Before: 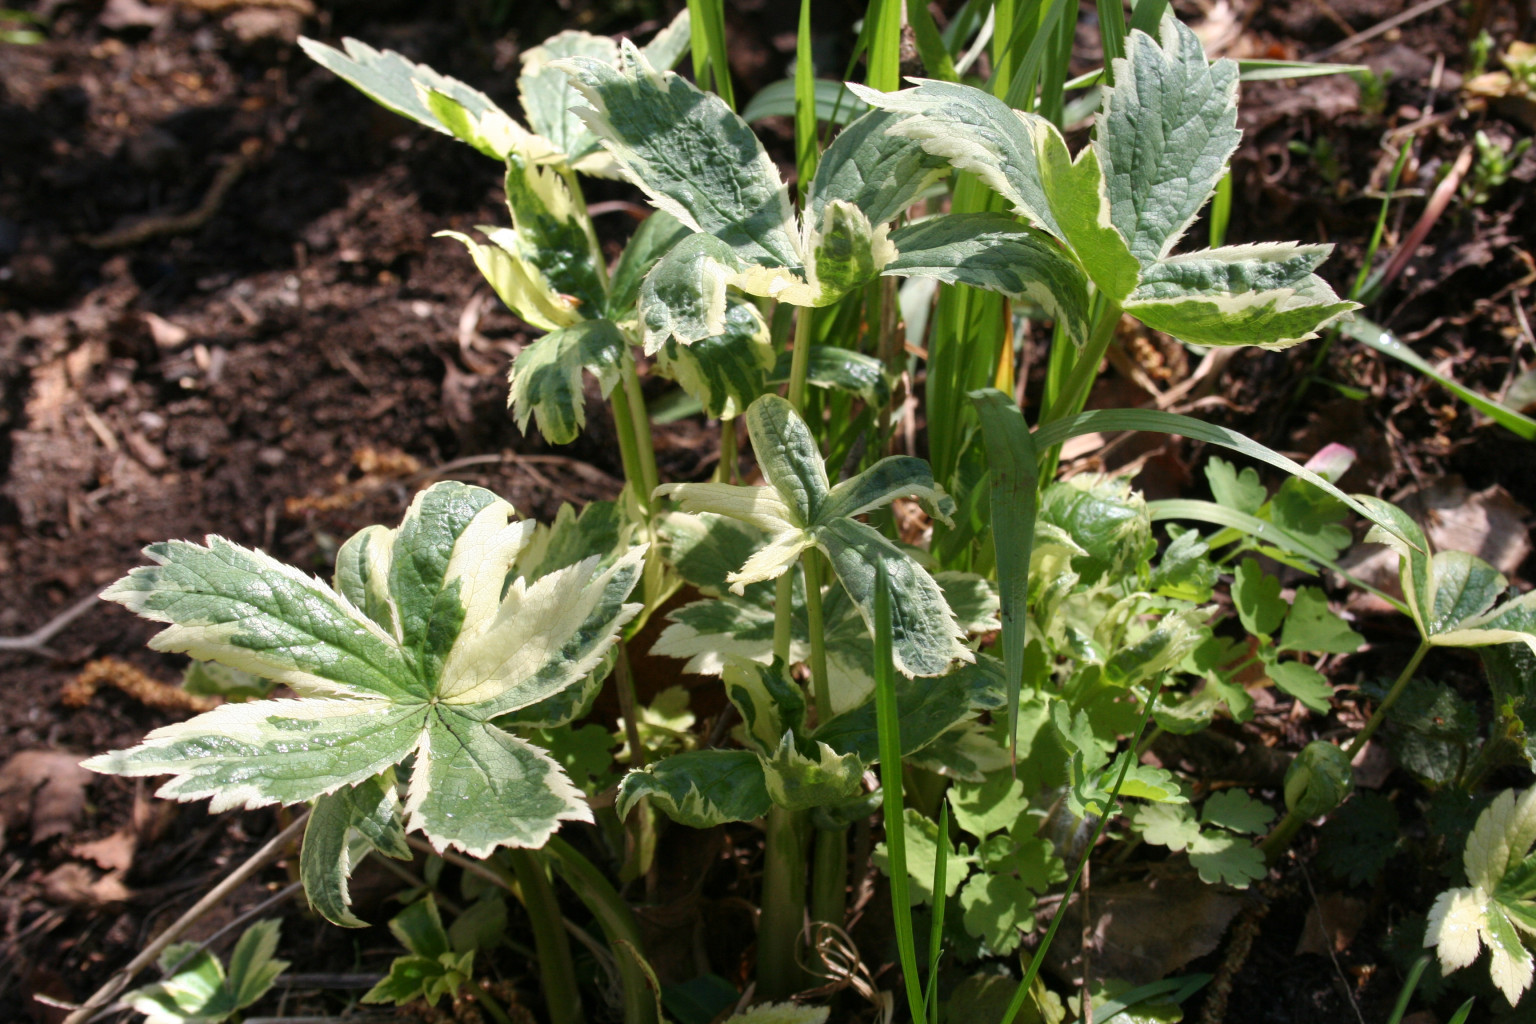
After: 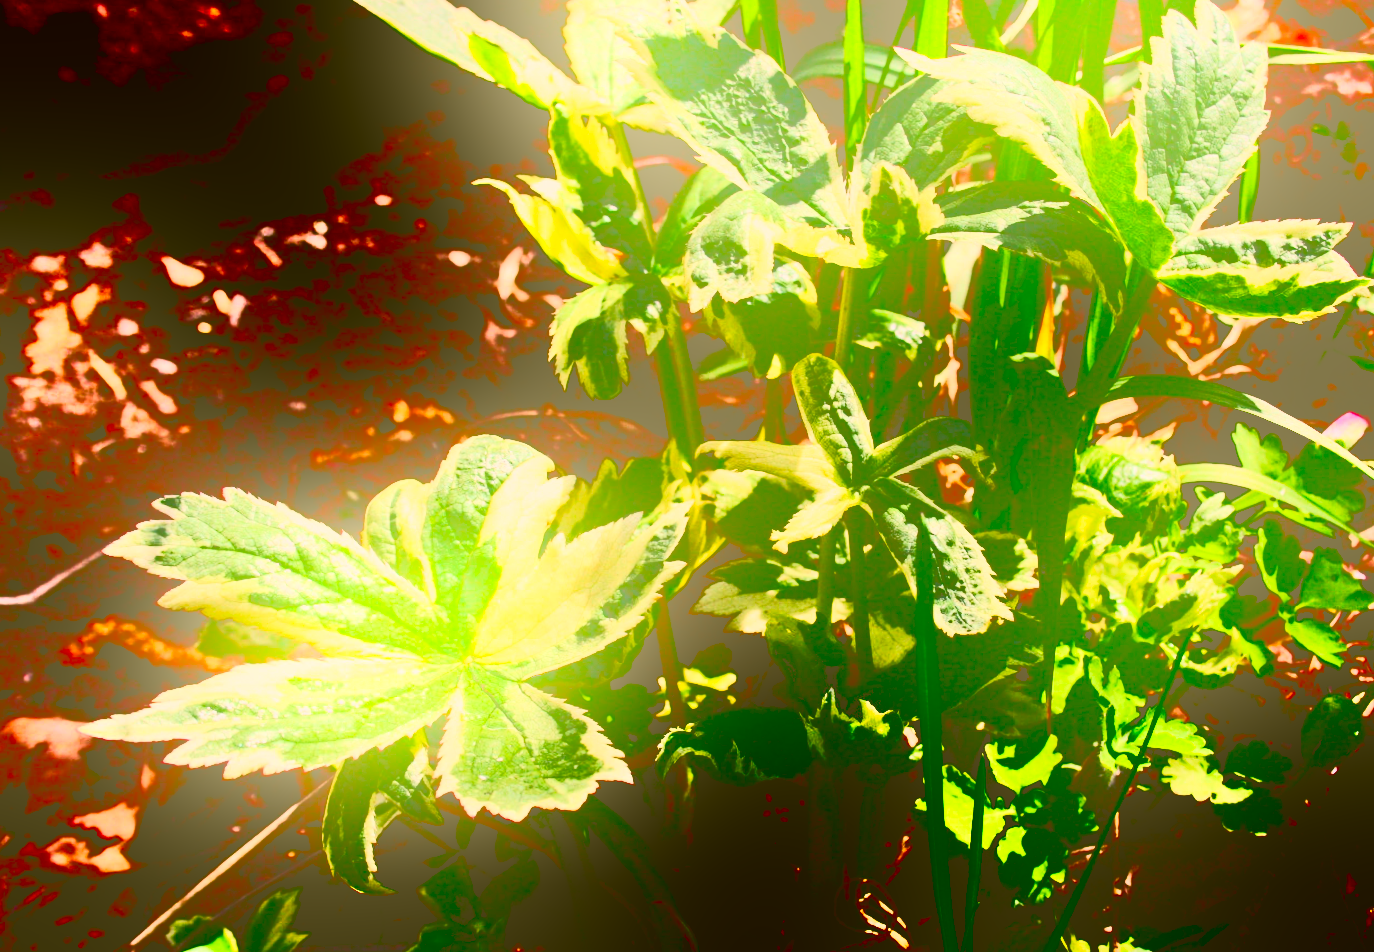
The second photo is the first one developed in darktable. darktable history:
shadows and highlights: shadows 60, soften with gaussian
rotate and perspective: rotation 0.679°, lens shift (horizontal) 0.136, crop left 0.009, crop right 0.991, crop top 0.078, crop bottom 0.95
crop: right 9.509%, bottom 0.031%
color correction: highlights a* 8.98, highlights b* 15.09, shadows a* -0.49, shadows b* 26.52
contrast brightness saturation: contrast 0.77, brightness -1, saturation 1
filmic rgb: black relative exposure -7.65 EV, white relative exposure 4.56 EV, hardness 3.61, color science v6 (2022)
bloom: size 25%, threshold 5%, strength 90%
